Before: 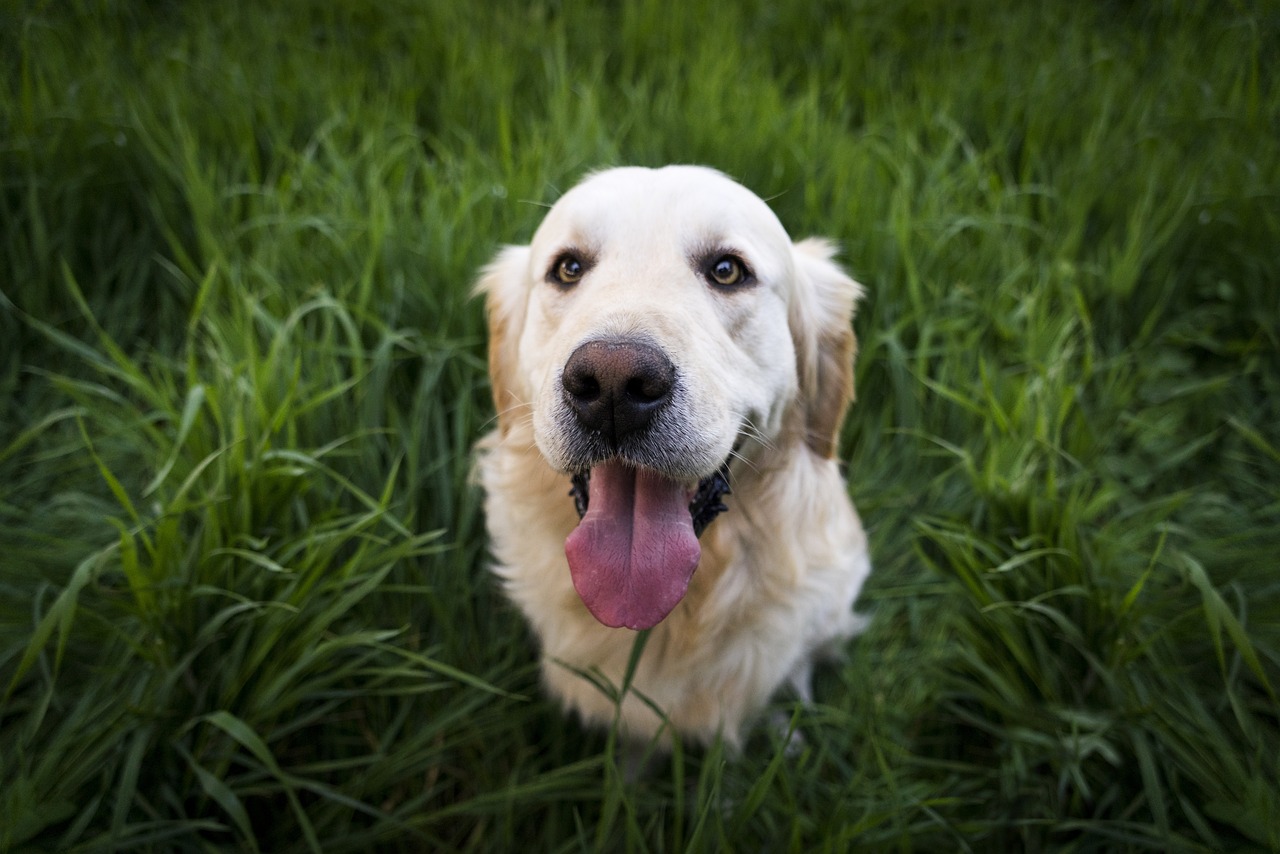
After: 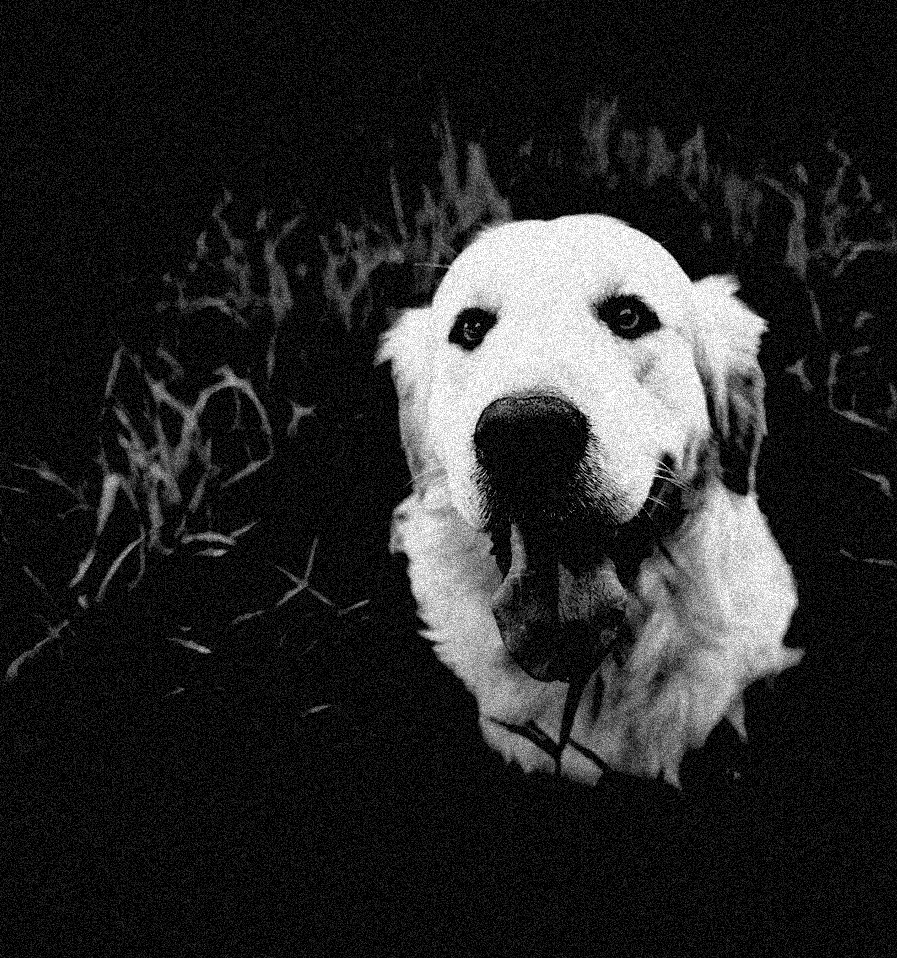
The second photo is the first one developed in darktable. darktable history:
monochrome: a 32, b 64, size 2.3
contrast brightness saturation: saturation -0.05
tone curve: curves: ch0 [(0, 0) (0.051, 0.027) (0.096, 0.071) (0.241, 0.247) (0.455, 0.52) (0.594, 0.692) (0.715, 0.845) (0.84, 0.936) (1, 1)]; ch1 [(0, 0) (0.1, 0.038) (0.318, 0.243) (0.399, 0.351) (0.478, 0.469) (0.499, 0.499) (0.534, 0.549) (0.565, 0.605) (0.601, 0.644) (0.666, 0.701) (1, 1)]; ch2 [(0, 0) (0.453, 0.45) (0.479, 0.483) (0.504, 0.499) (0.52, 0.508) (0.561, 0.573) (0.592, 0.617) (0.824, 0.815) (1, 1)], color space Lab, independent channels, preserve colors none
crop and rotate: left 8.786%, right 24.548%
exposure: black level correction 0.1, exposure -0.092 EV, compensate highlight preservation false
tone equalizer: on, module defaults
grain: coarseness 3.75 ISO, strength 100%, mid-tones bias 0%
rotate and perspective: rotation -4.86°, automatic cropping off
